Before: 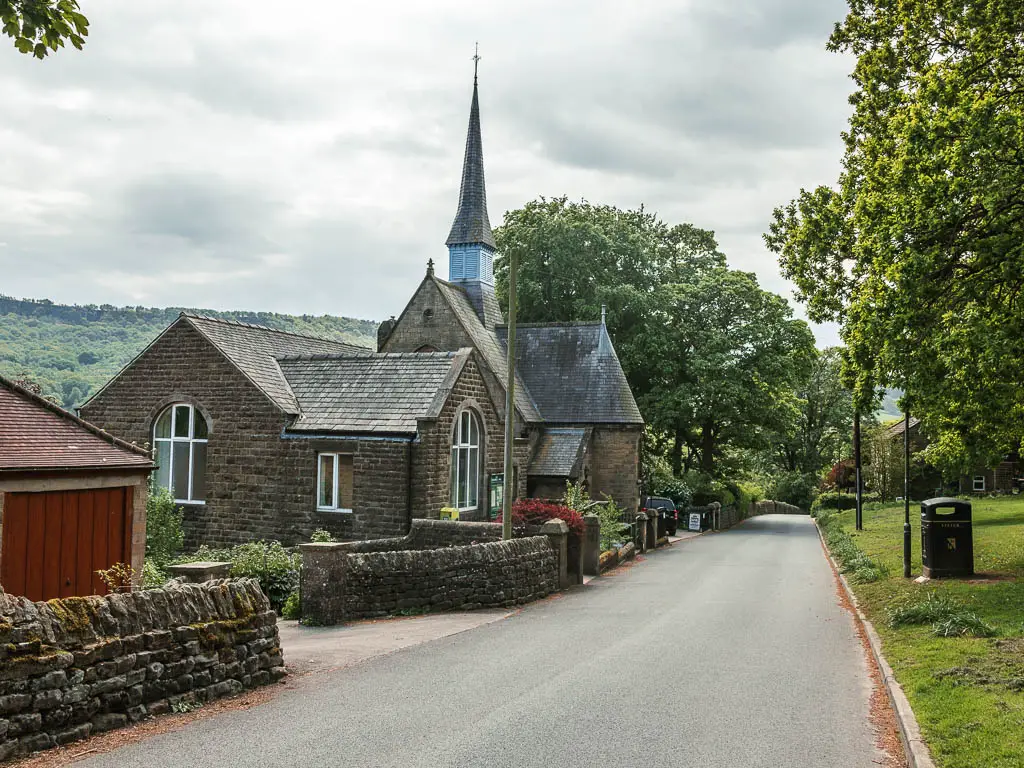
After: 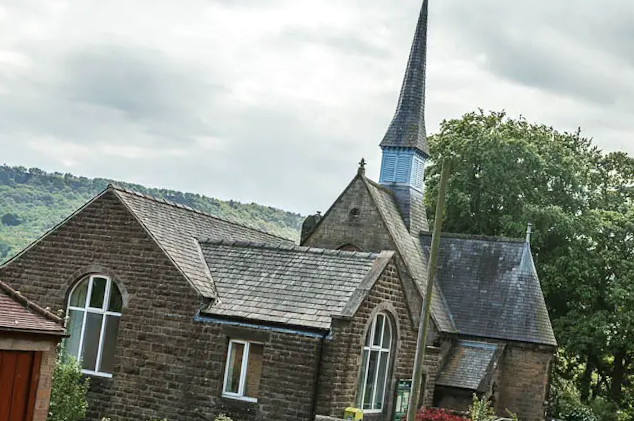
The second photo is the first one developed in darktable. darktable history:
crop and rotate: angle -6.36°, left 2.087%, top 6.679%, right 27.18%, bottom 30.637%
levels: levels [0, 0.492, 0.984]
